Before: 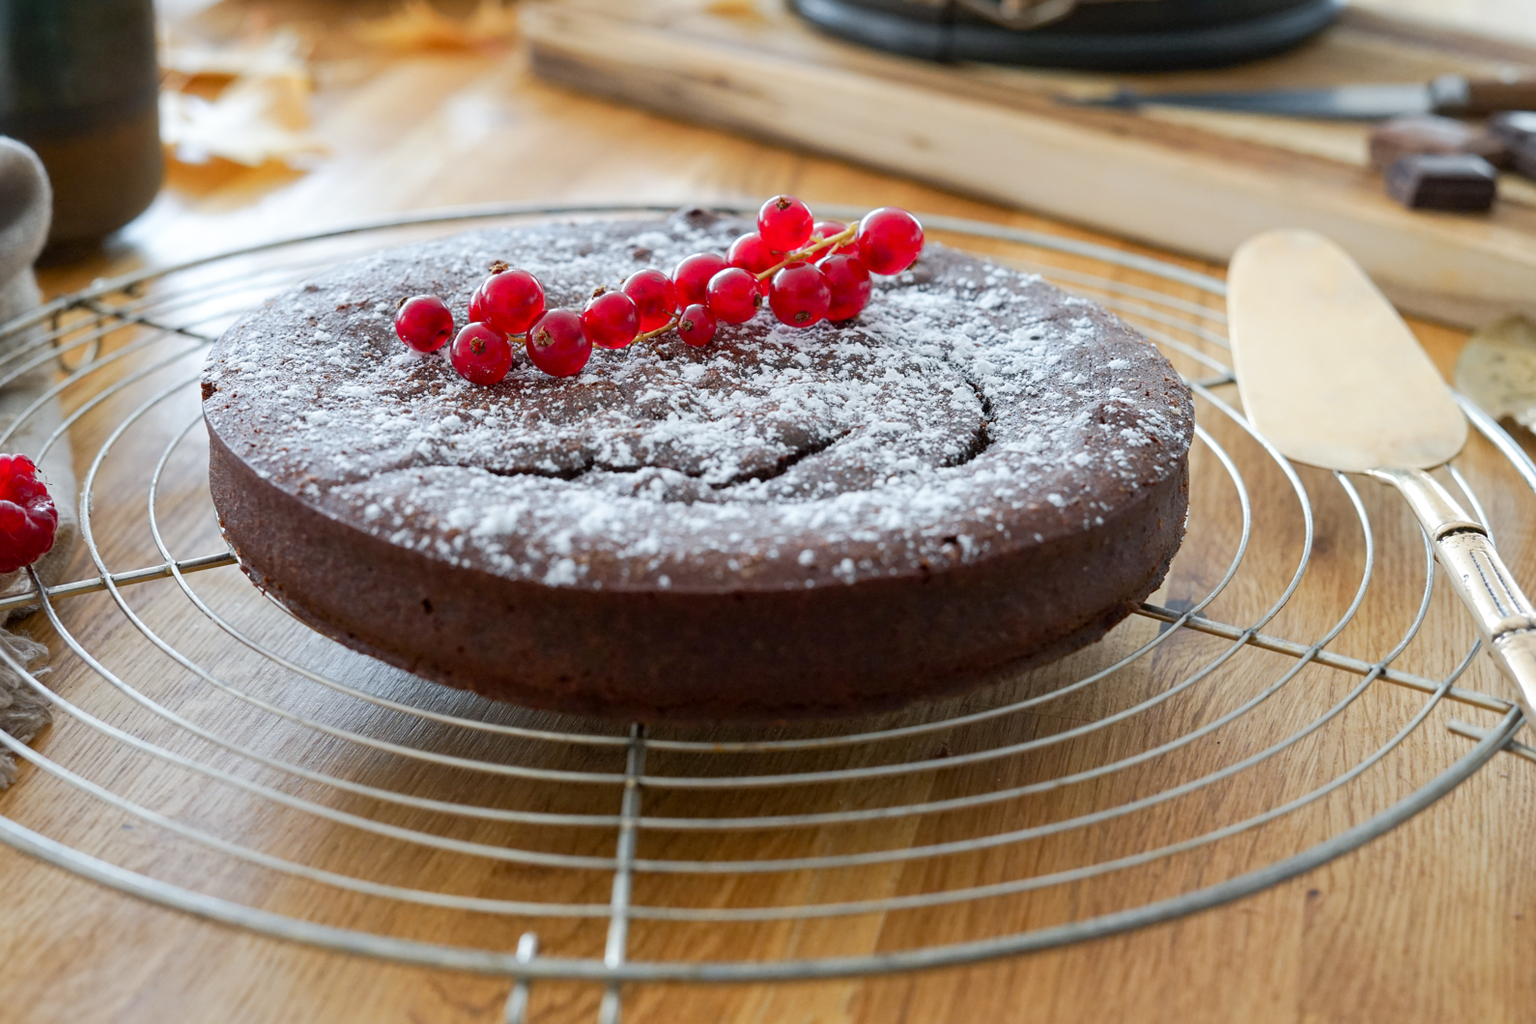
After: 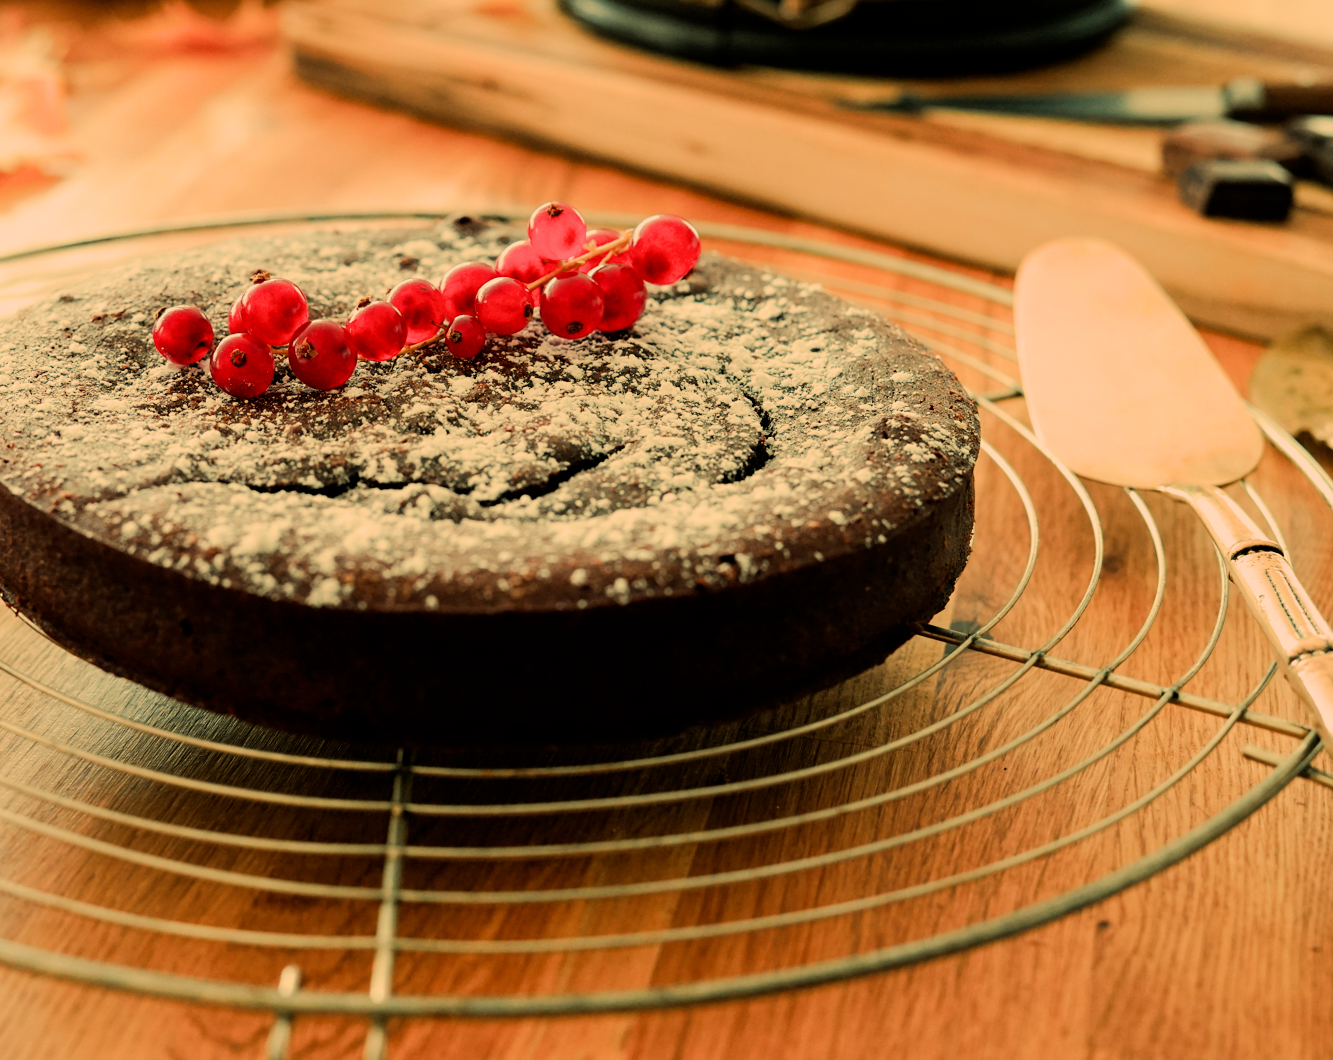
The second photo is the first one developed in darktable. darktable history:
white balance: red 1.123, blue 0.83
color balance: mode lift, gamma, gain (sRGB), lift [1.014, 0.966, 0.918, 0.87], gamma [0.86, 0.734, 0.918, 0.976], gain [1.063, 1.13, 1.063, 0.86]
filmic rgb: black relative exposure -7.65 EV, white relative exposure 4.56 EV, hardness 3.61
crop: left 16.145%
